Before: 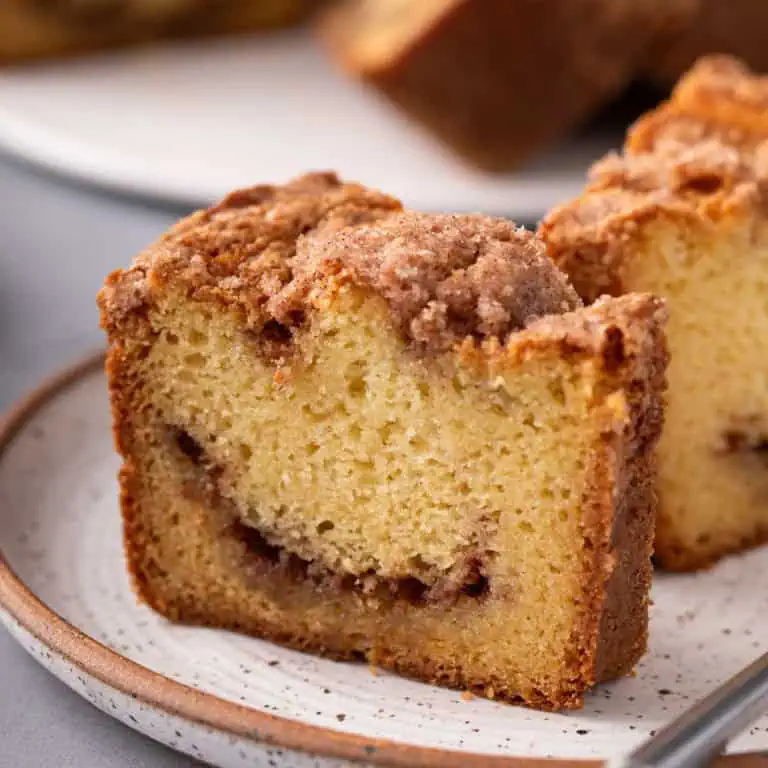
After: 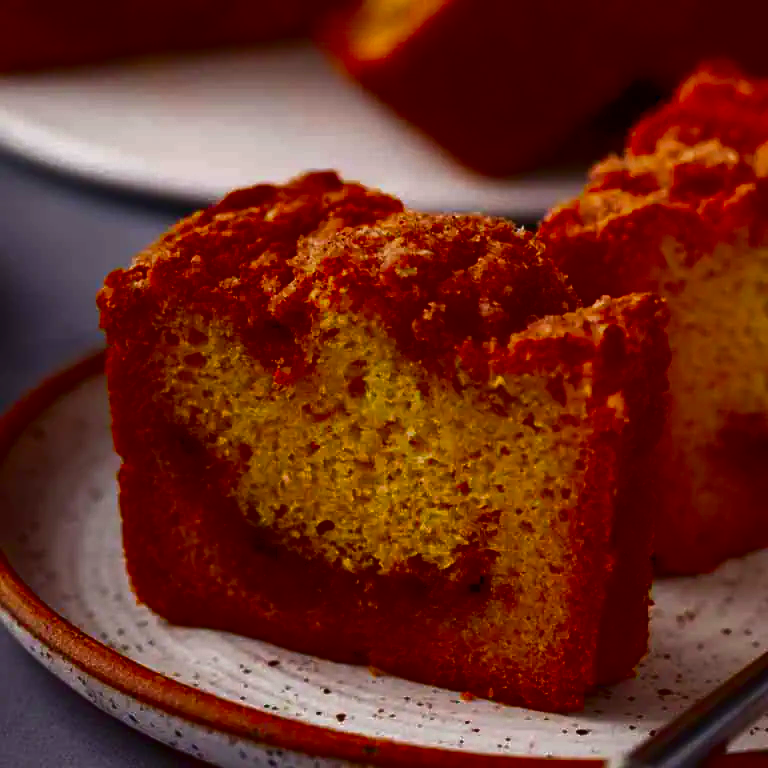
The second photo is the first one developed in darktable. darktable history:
contrast brightness saturation: brightness -0.993, saturation 0.992
